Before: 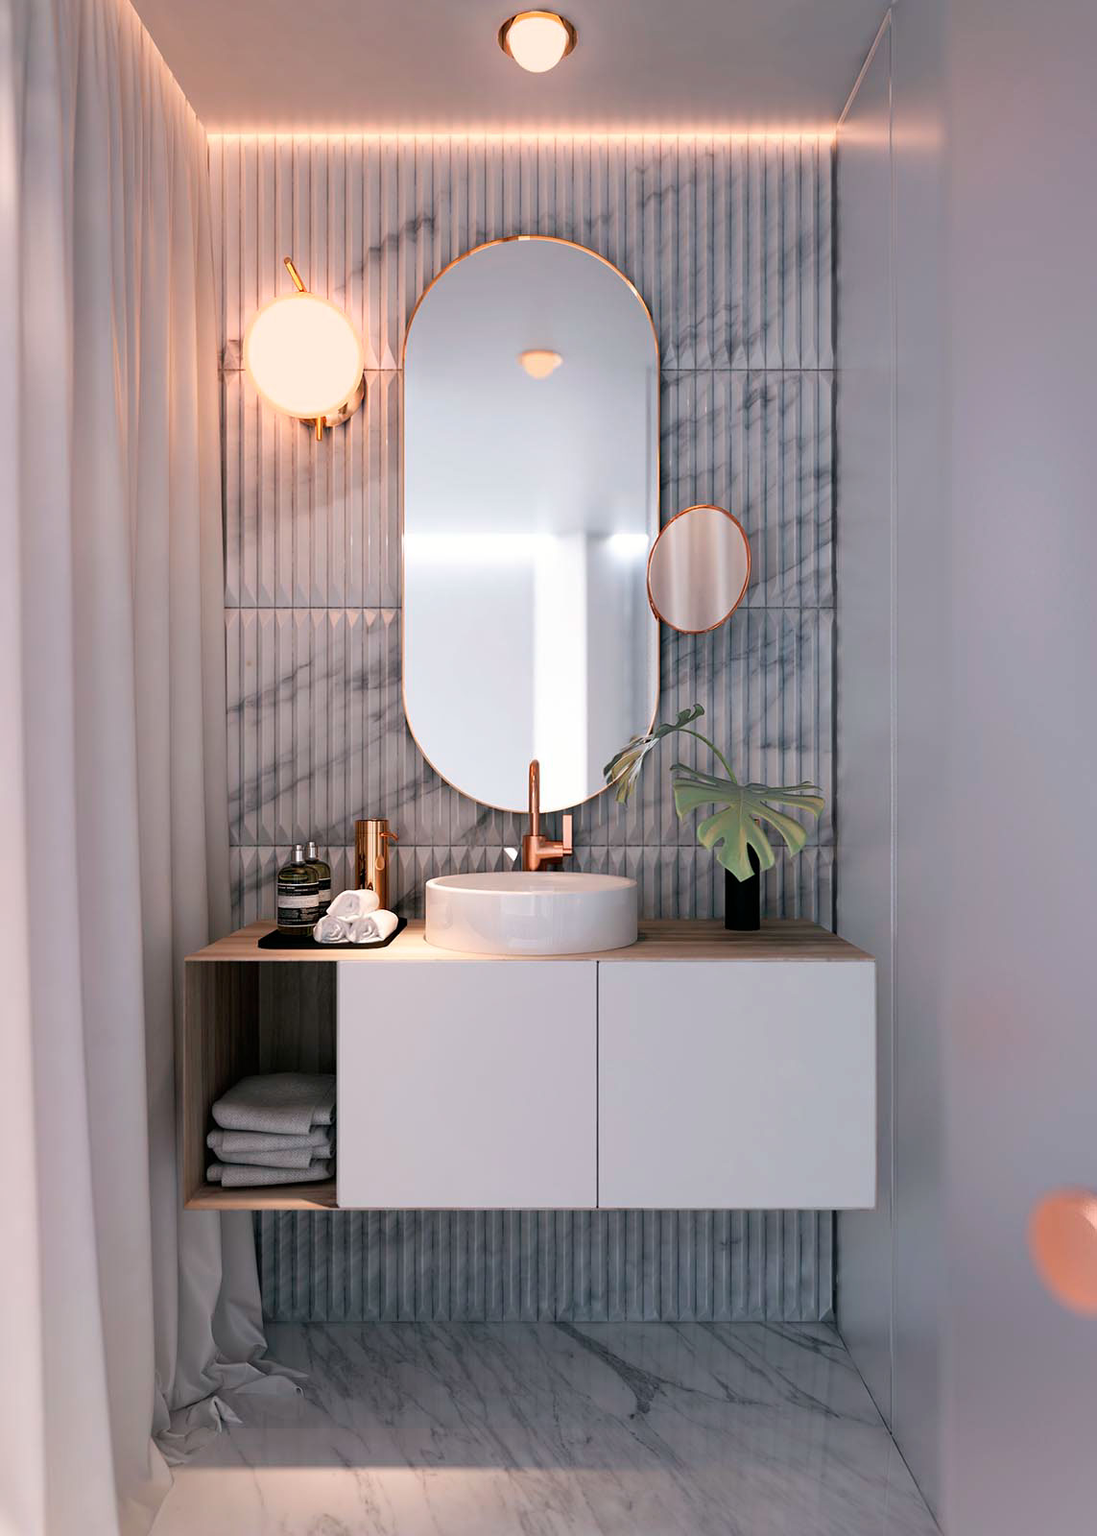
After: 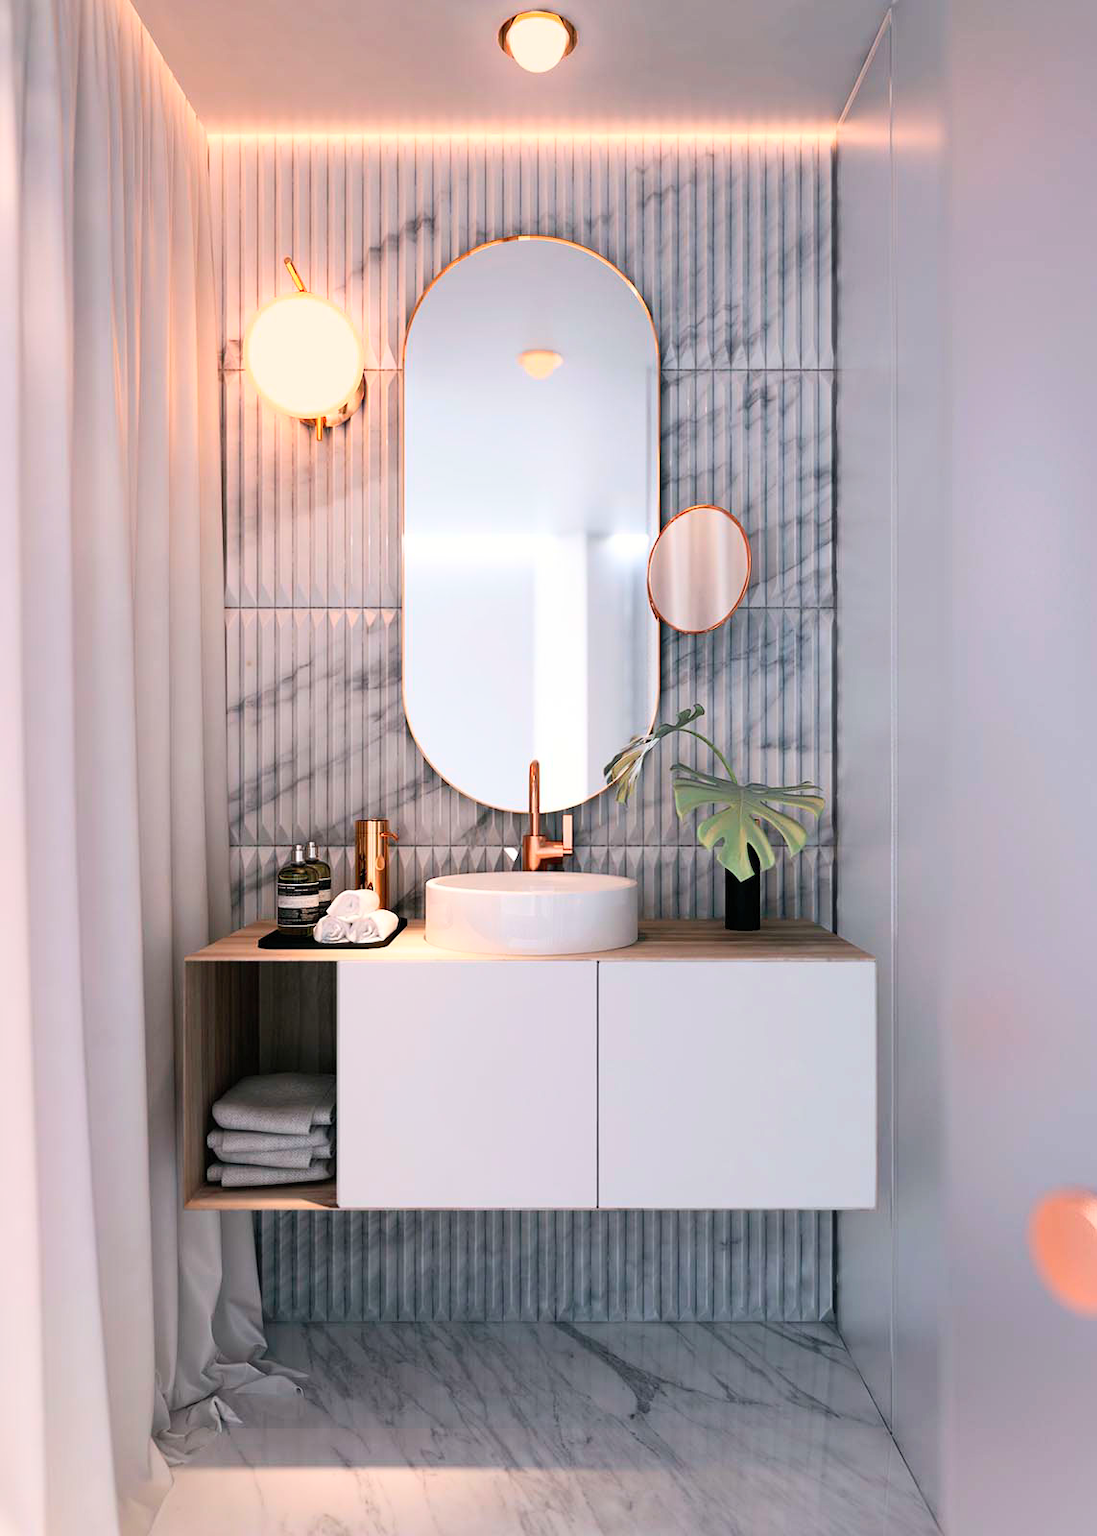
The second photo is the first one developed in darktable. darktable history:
contrast brightness saturation: contrast 0.204, brightness 0.16, saturation 0.216
